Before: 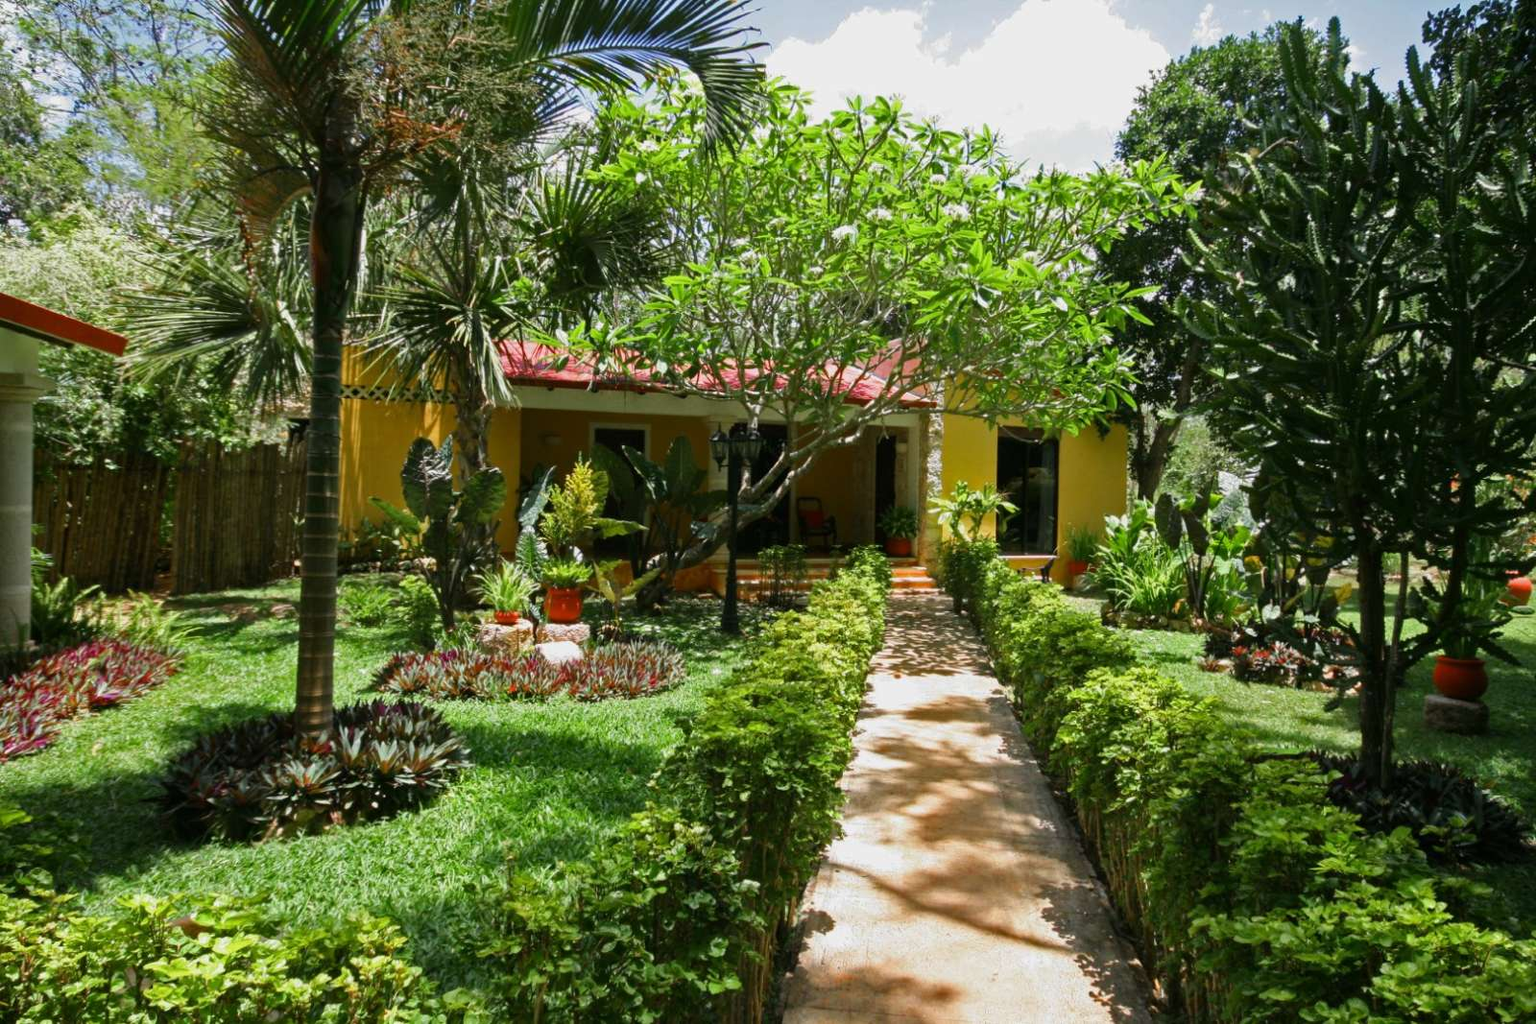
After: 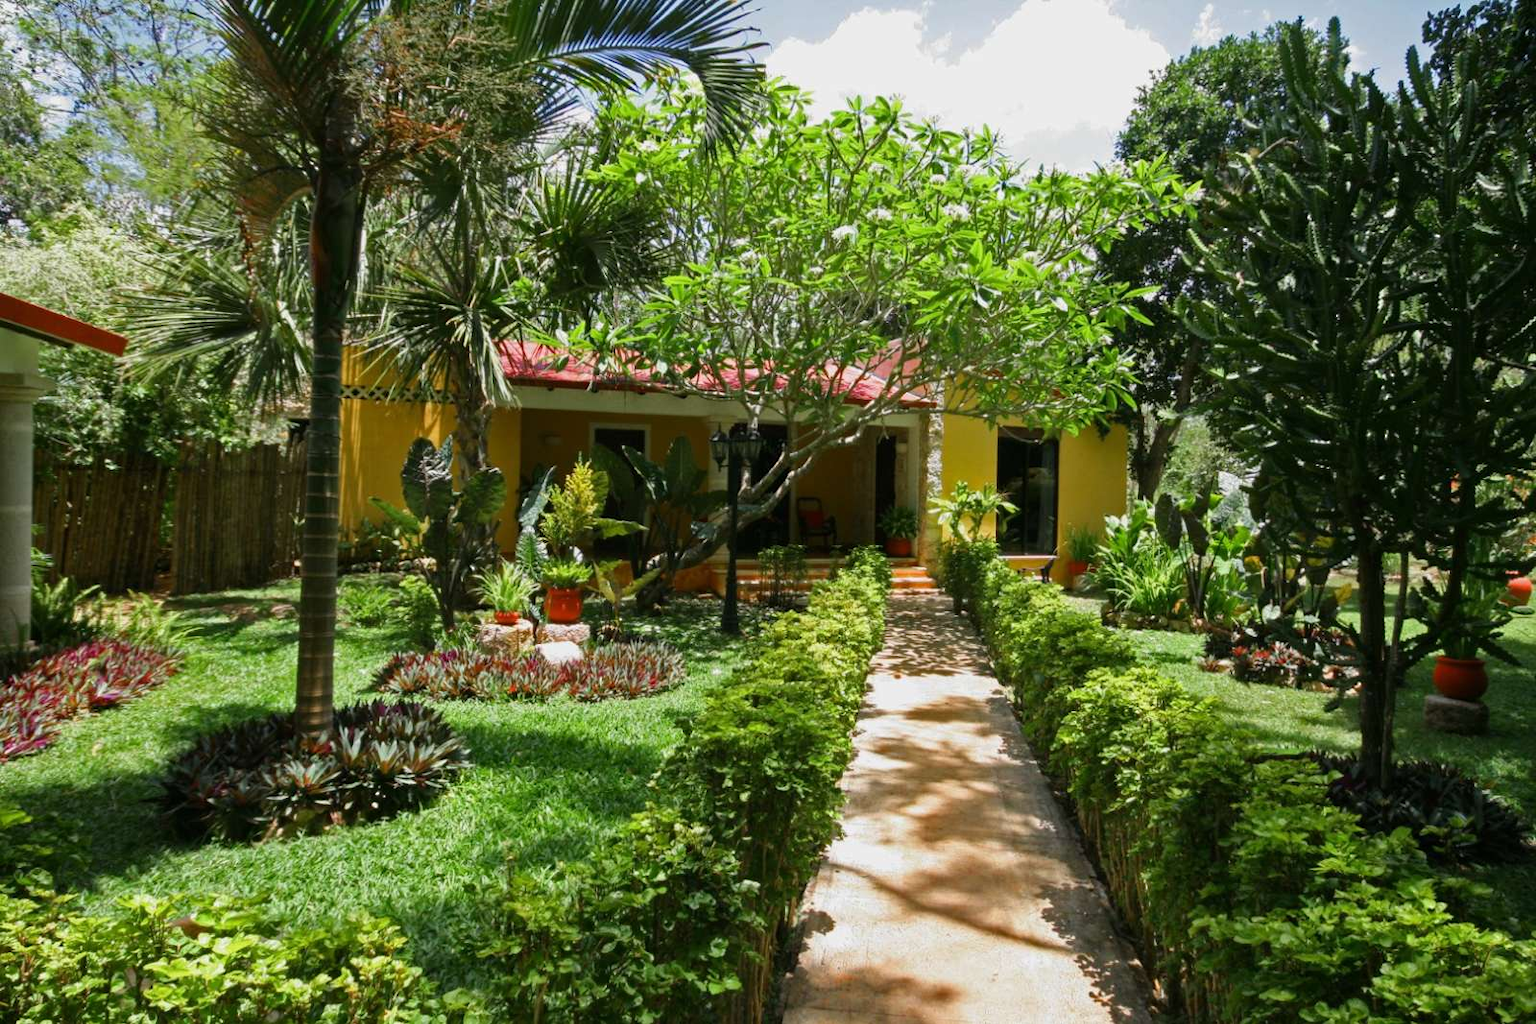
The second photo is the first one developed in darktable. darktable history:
sharpen: radius 2.912, amount 0.88, threshold 47.445
